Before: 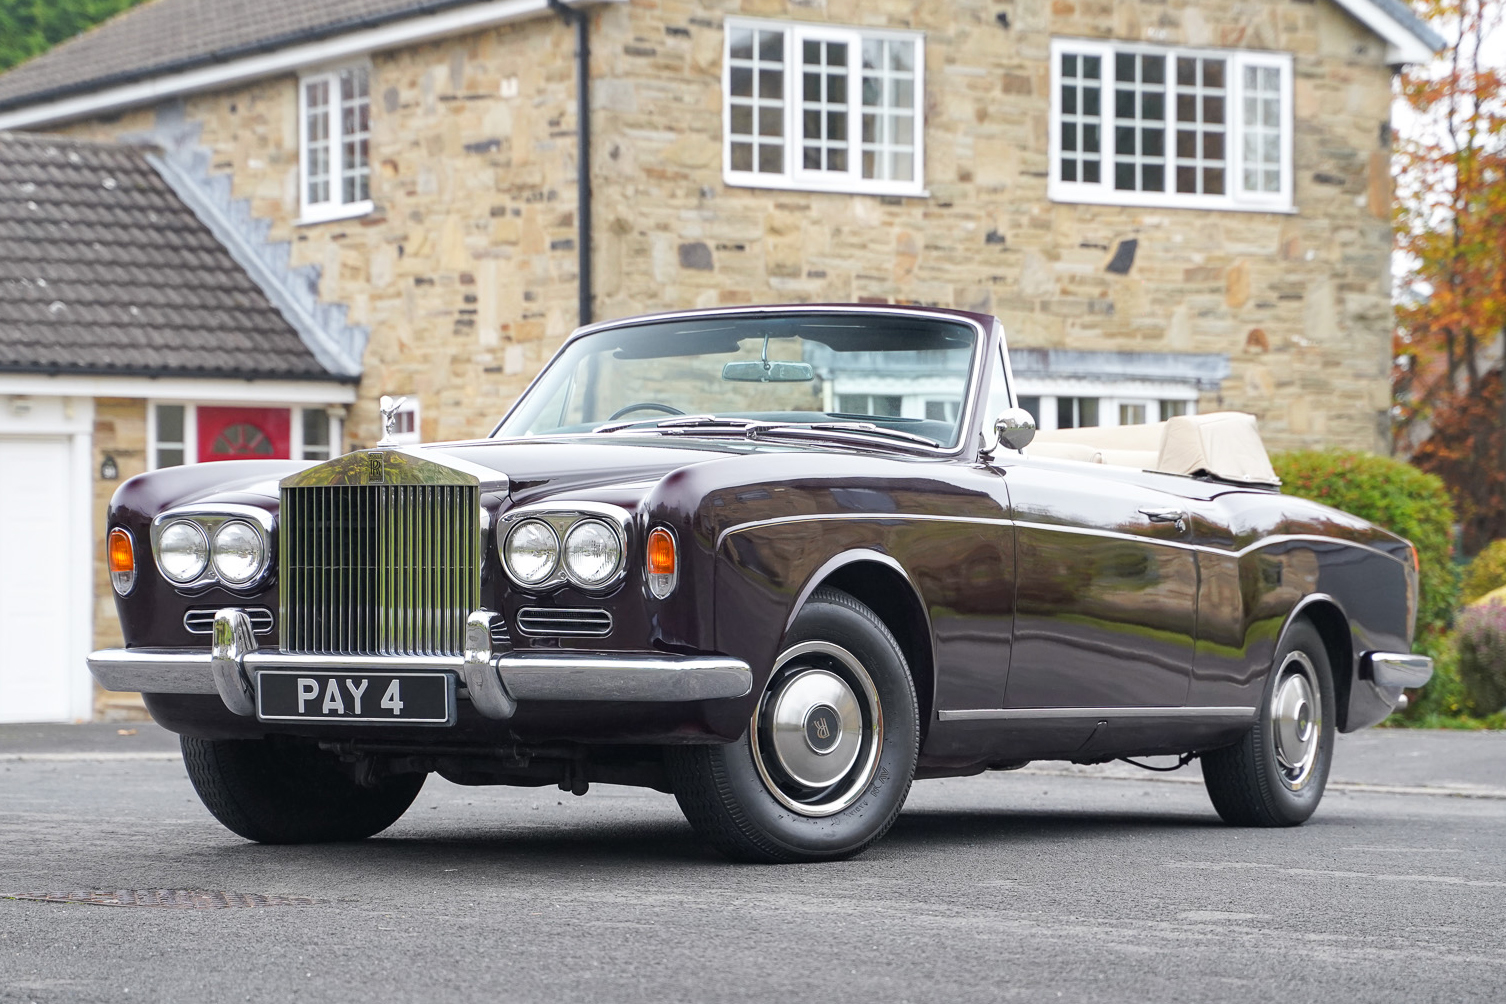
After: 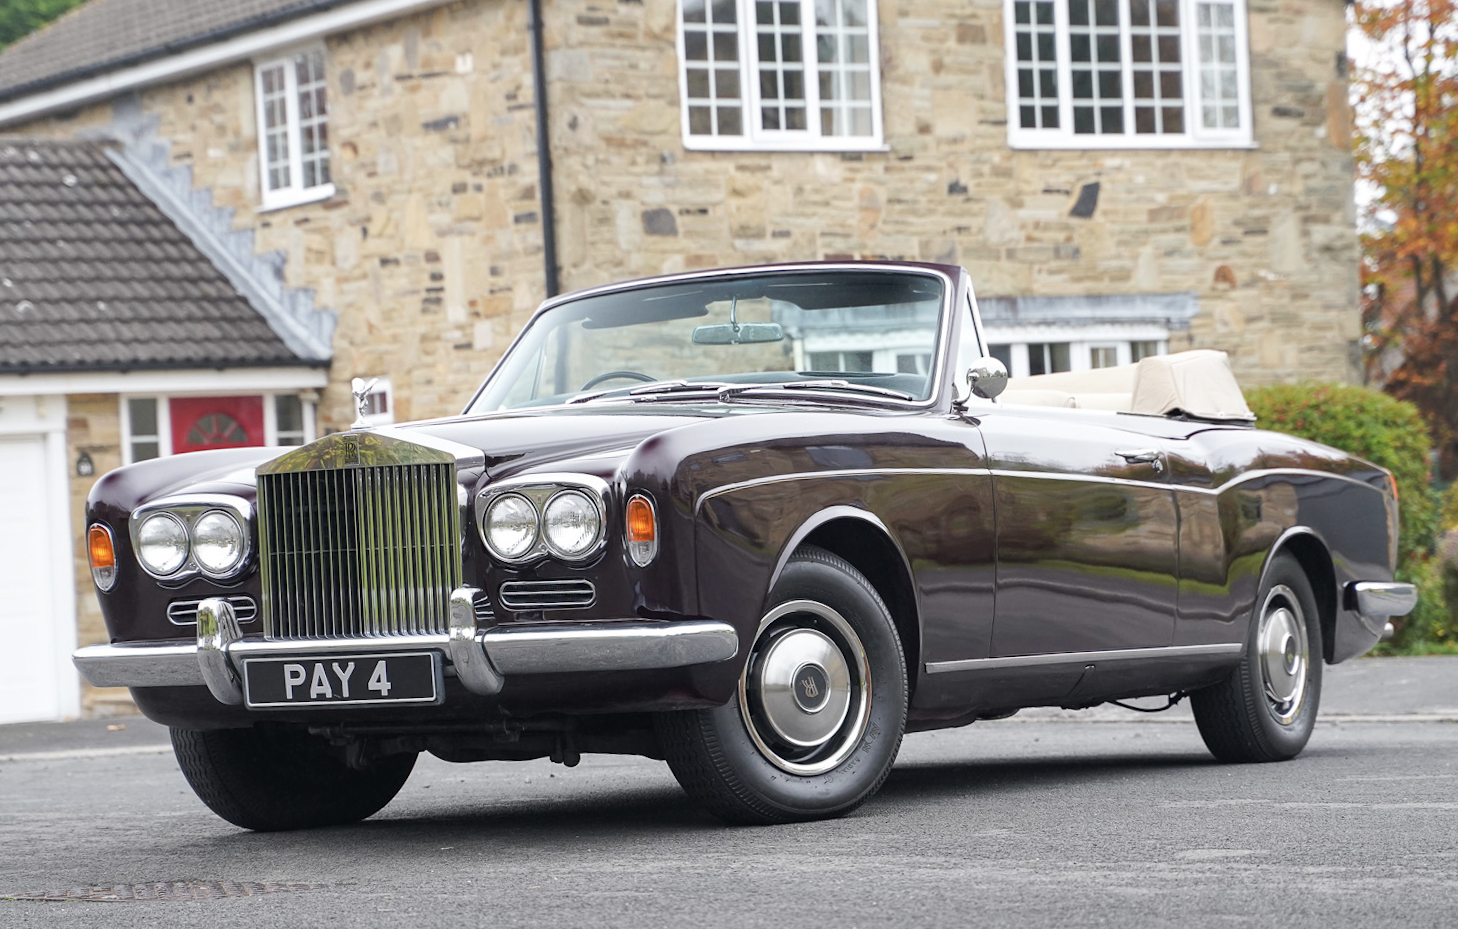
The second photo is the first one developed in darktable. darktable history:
contrast brightness saturation: saturation -0.17
rotate and perspective: rotation -3°, crop left 0.031, crop right 0.968, crop top 0.07, crop bottom 0.93
